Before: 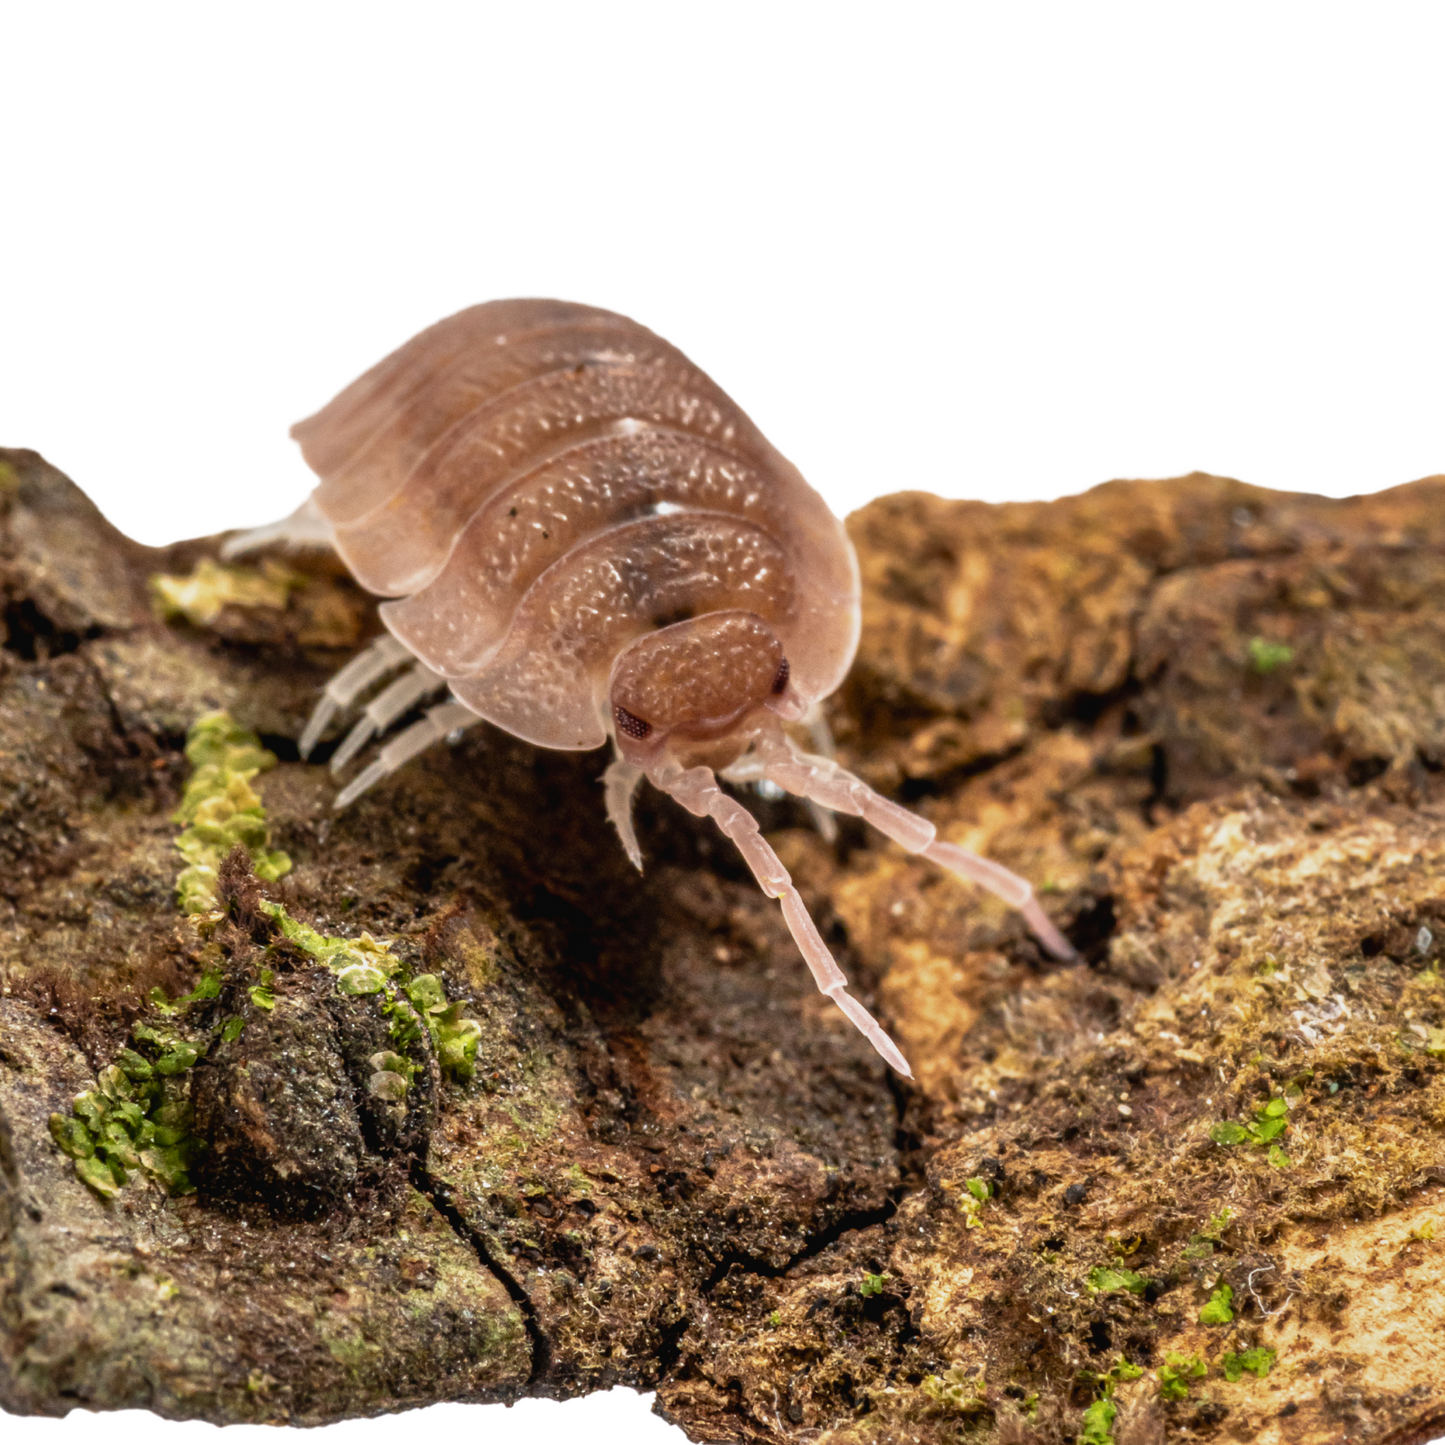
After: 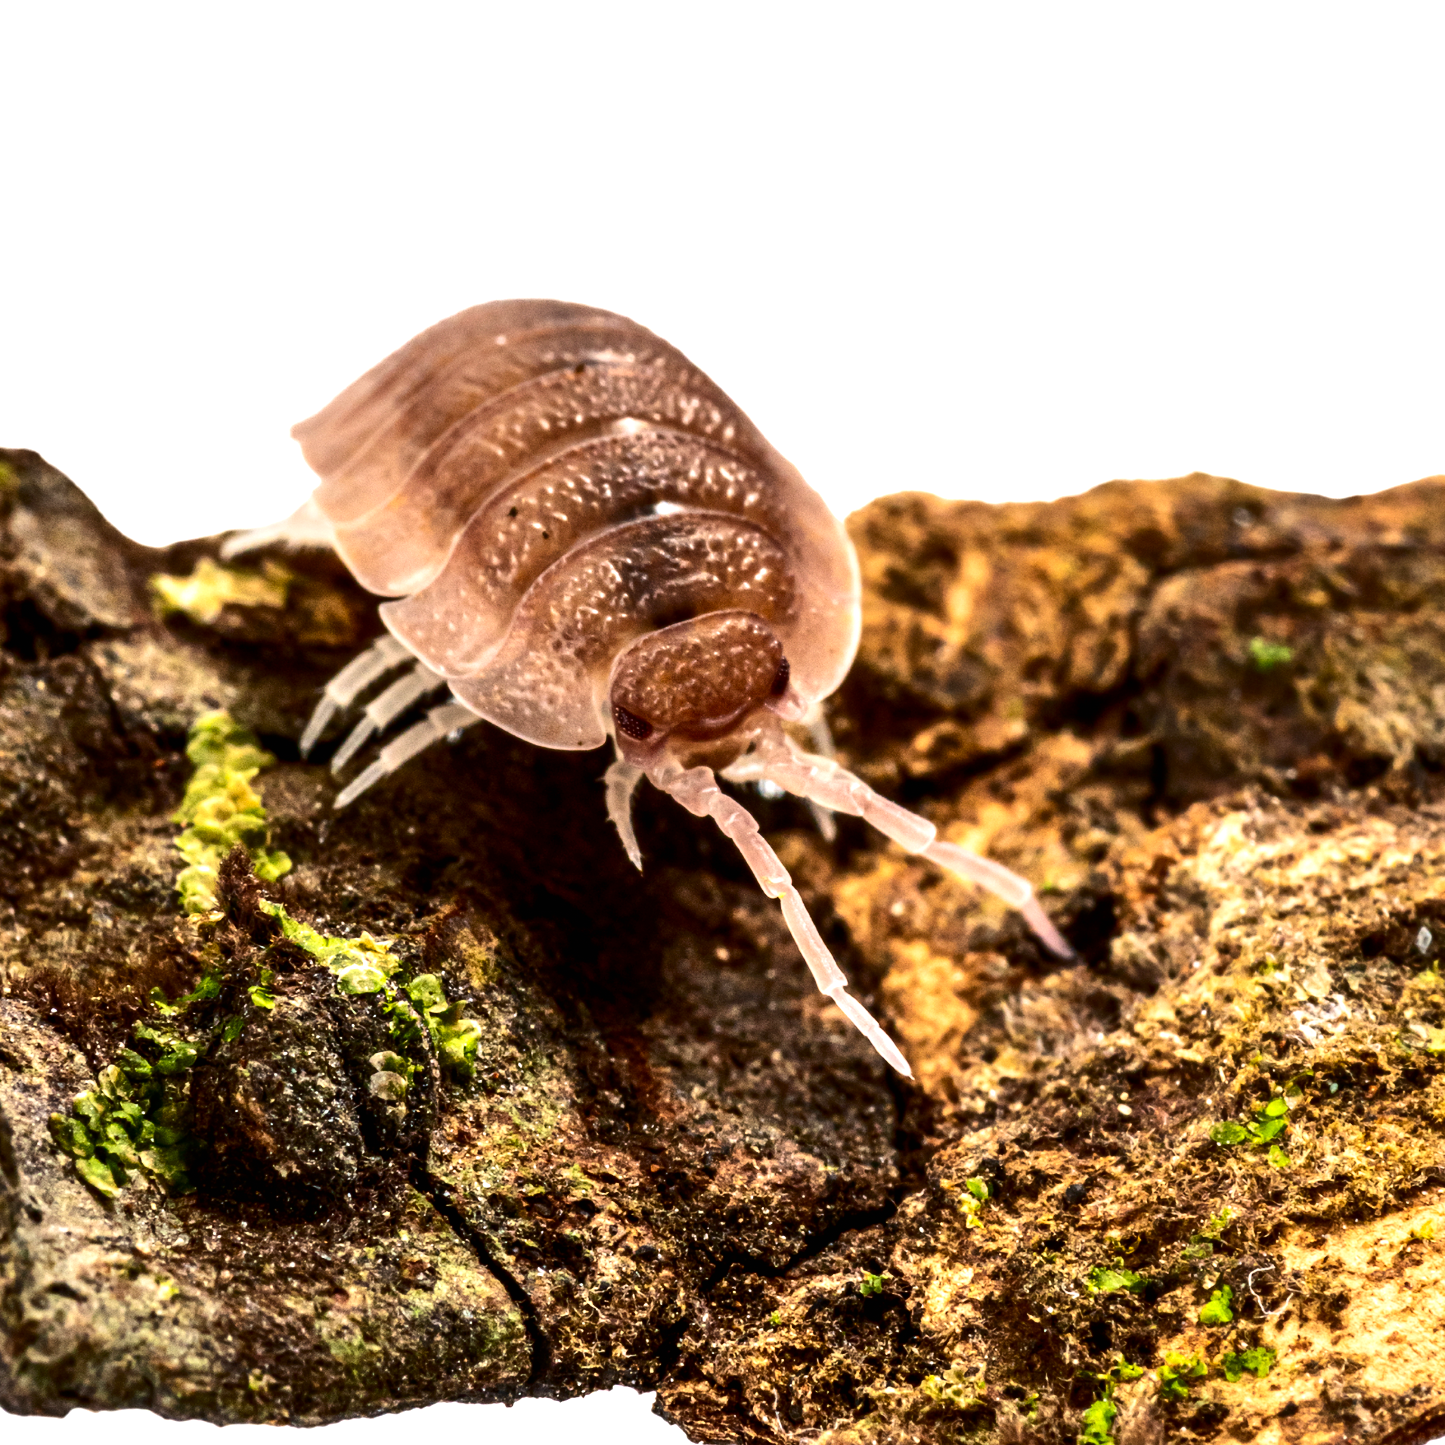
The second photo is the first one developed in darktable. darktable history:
tone equalizer: -8 EV -0.711 EV, -7 EV -0.671 EV, -6 EV -0.569 EV, -5 EV -0.385 EV, -3 EV 0.386 EV, -2 EV 0.6 EV, -1 EV 0.684 EV, +0 EV 0.735 EV, edges refinement/feathering 500, mask exposure compensation -1.57 EV, preserve details no
contrast brightness saturation: contrast 0.189, brightness -0.103, saturation 0.214
